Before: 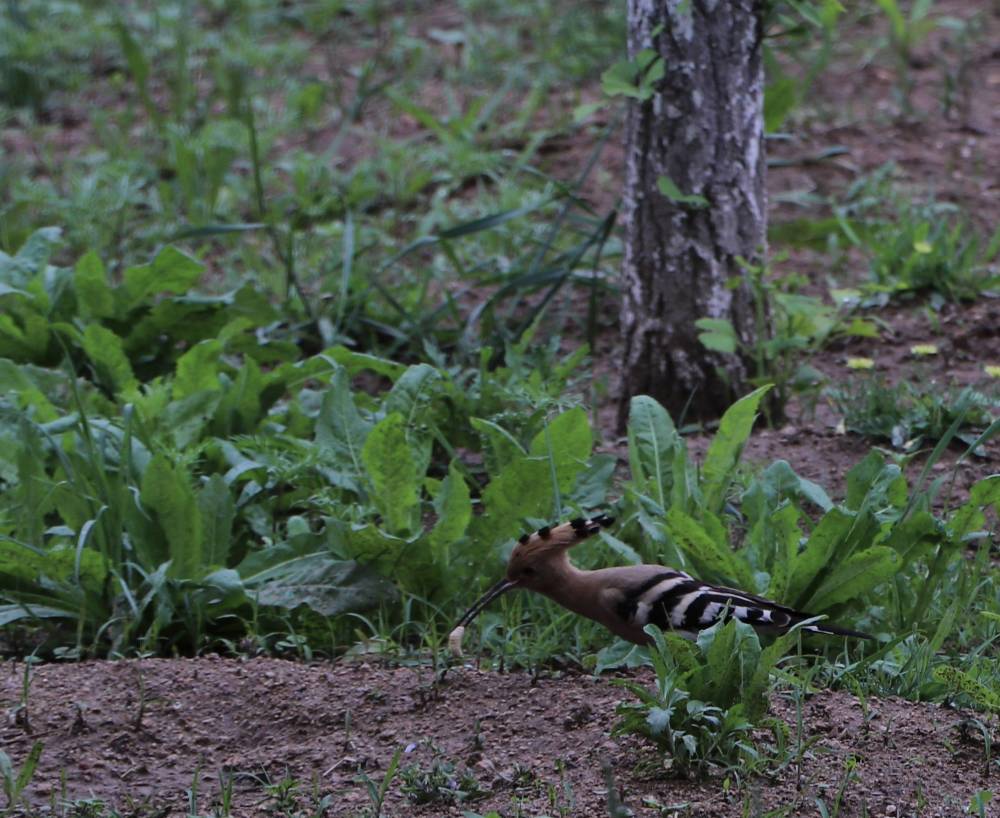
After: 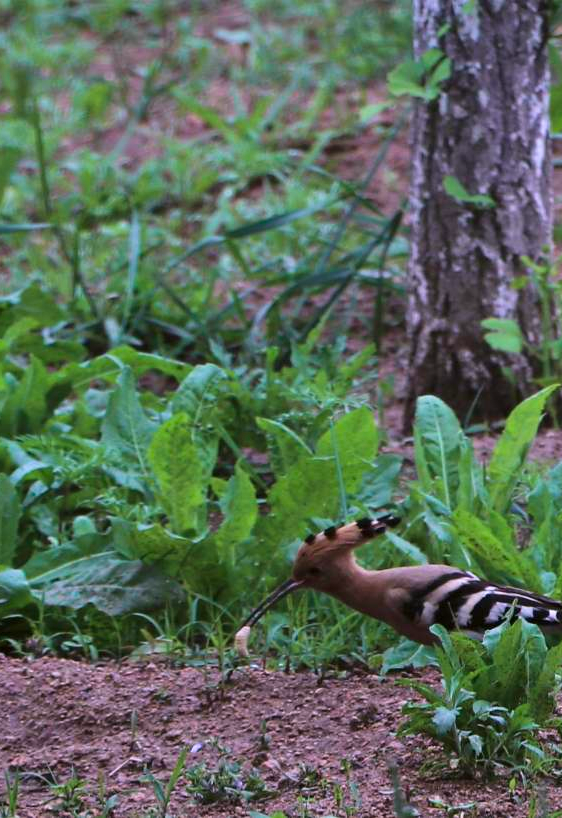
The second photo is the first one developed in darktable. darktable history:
color correction: highlights a* 3.12, highlights b* -1.55, shadows a* -0.101, shadows b* 2.52, saturation 0.98
crop: left 21.496%, right 22.254%
velvia: on, module defaults
exposure: black level correction 0, exposure 0.7 EV, compensate exposure bias true, compensate highlight preservation false
